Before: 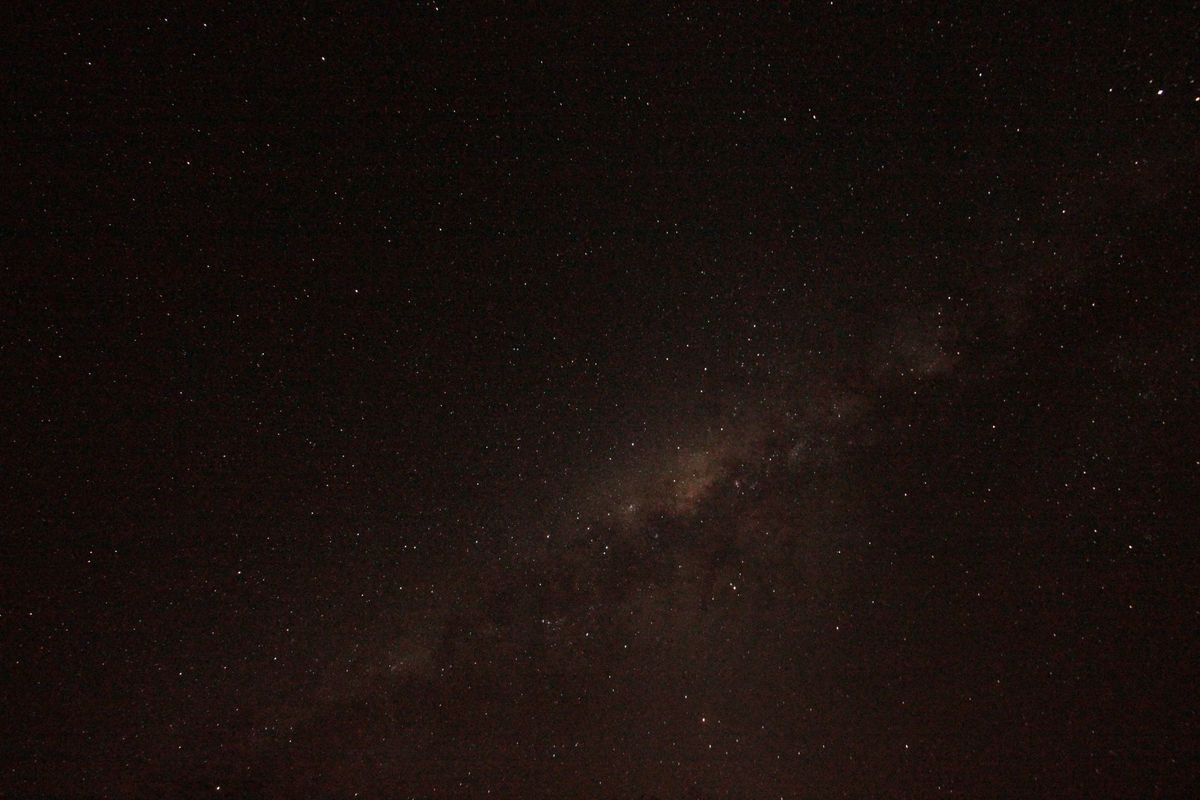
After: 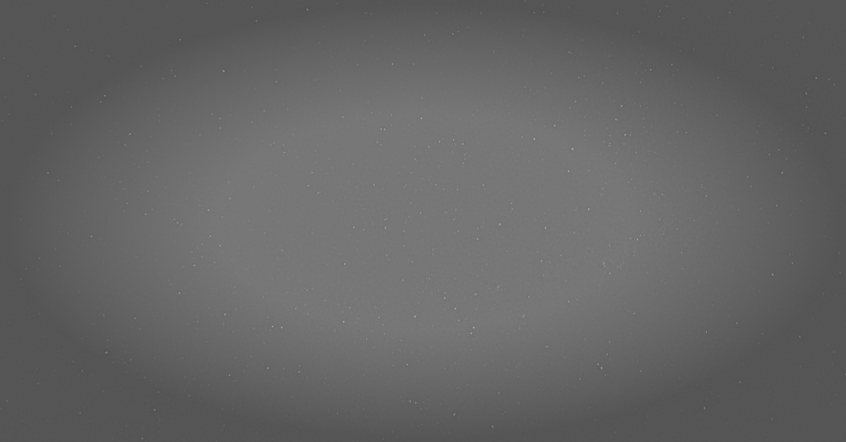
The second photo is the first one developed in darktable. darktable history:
velvia: on, module defaults
crop: left 11.123%, top 27.61%, right 18.3%, bottom 17.034%
sharpen: on, module defaults
haze removal: strength -0.1, adaptive false
vignetting: fall-off start 48.41%, automatic ratio true, width/height ratio 1.29, unbound false
local contrast: detail 69%
highpass: sharpness 6%, contrast boost 7.63%
white balance: red 1.009, blue 0.985
